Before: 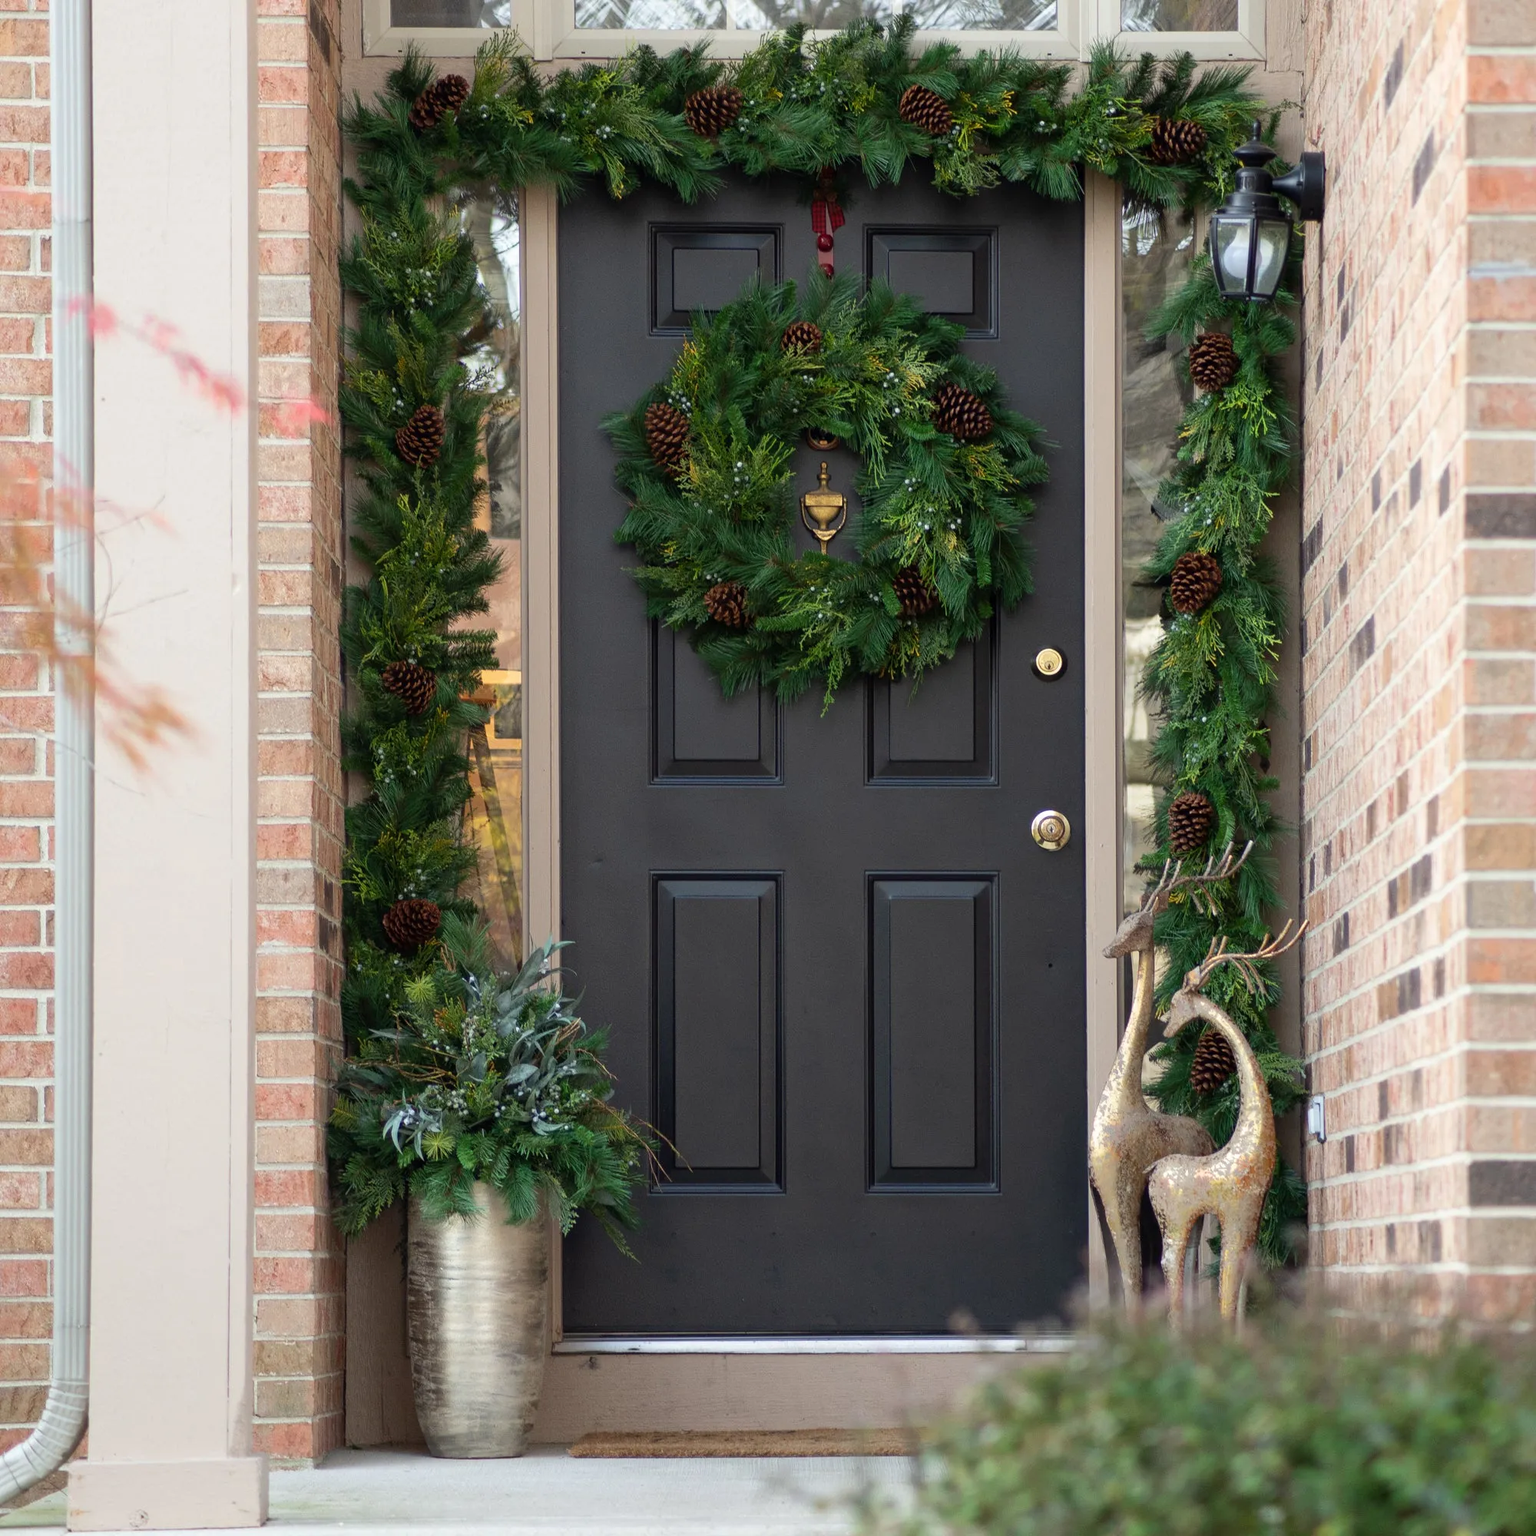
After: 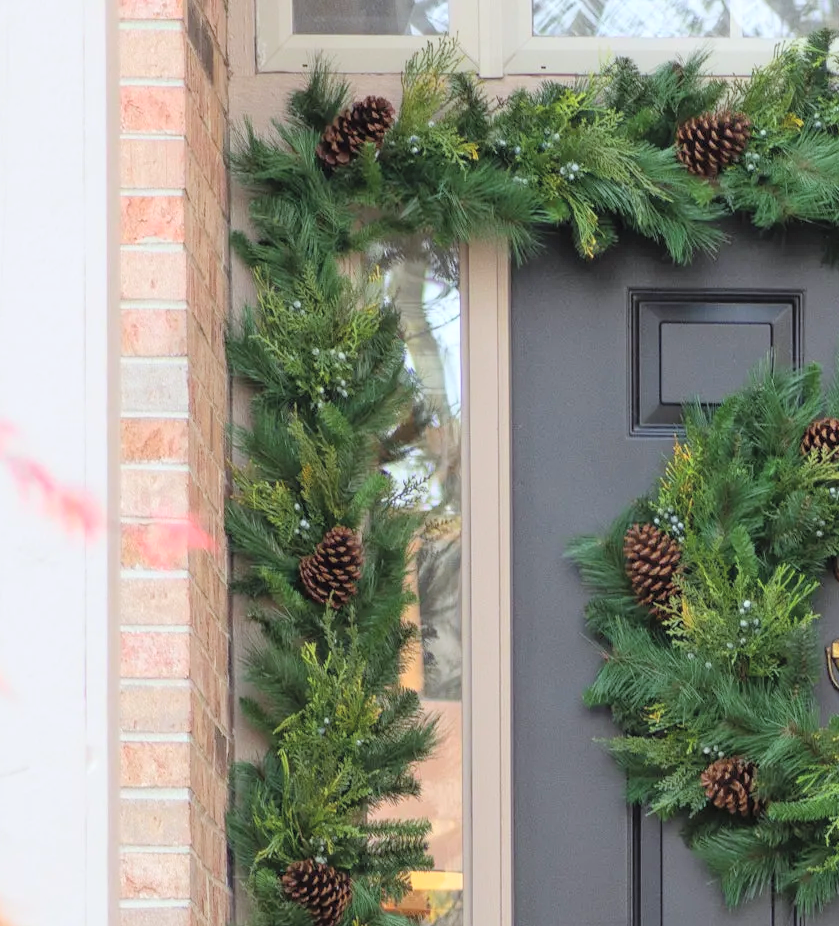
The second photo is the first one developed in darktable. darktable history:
exposure: black level correction 0, exposure 0.5 EV, compensate highlight preservation false
crop and rotate: left 10.817%, top 0.062%, right 47.194%, bottom 53.626%
white balance: red 0.974, blue 1.044
global tonemap: drago (0.7, 100)
